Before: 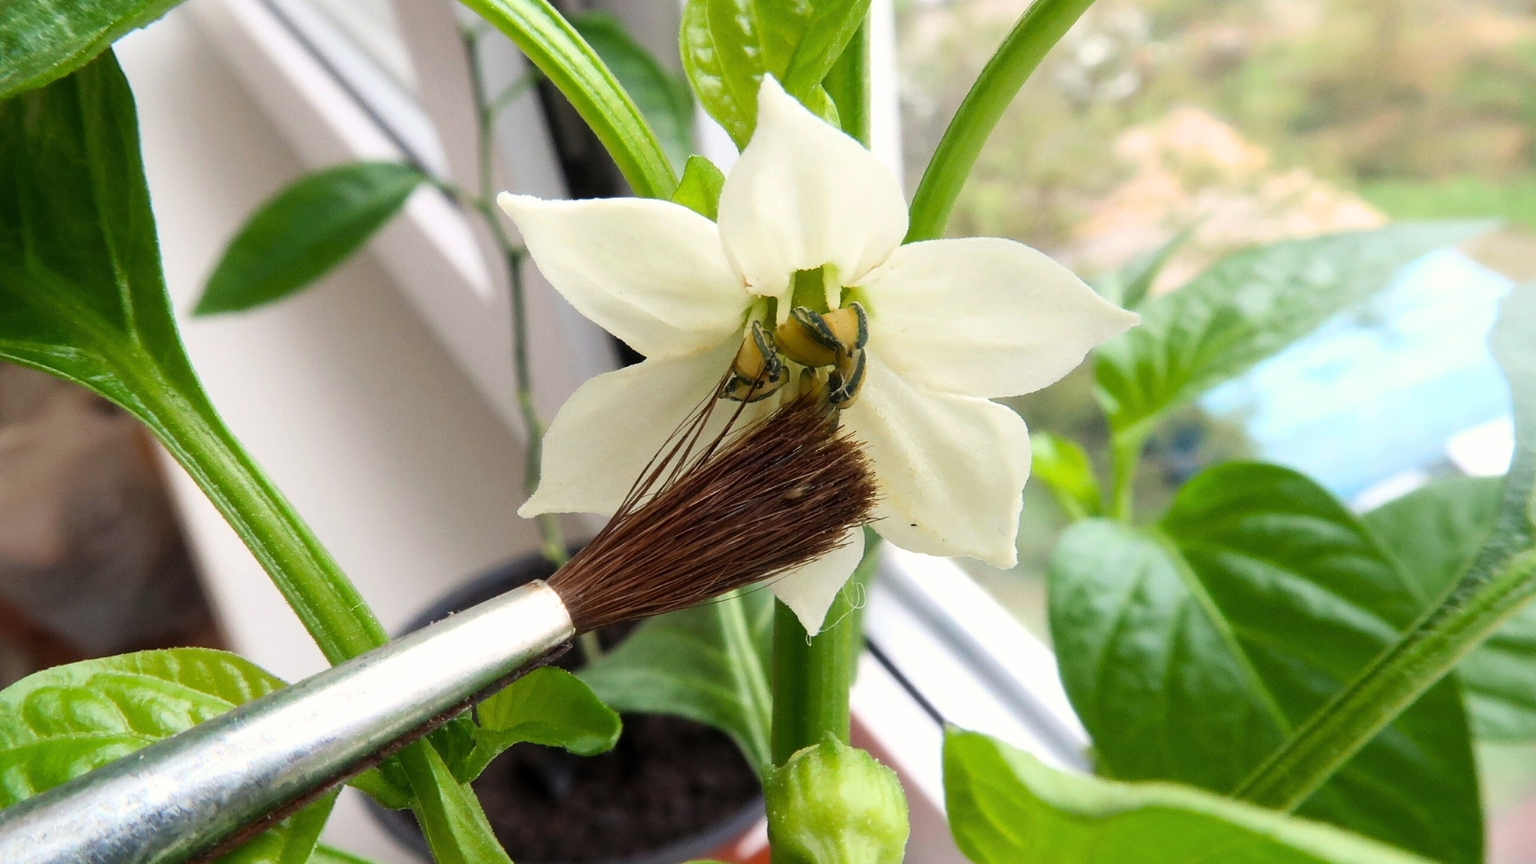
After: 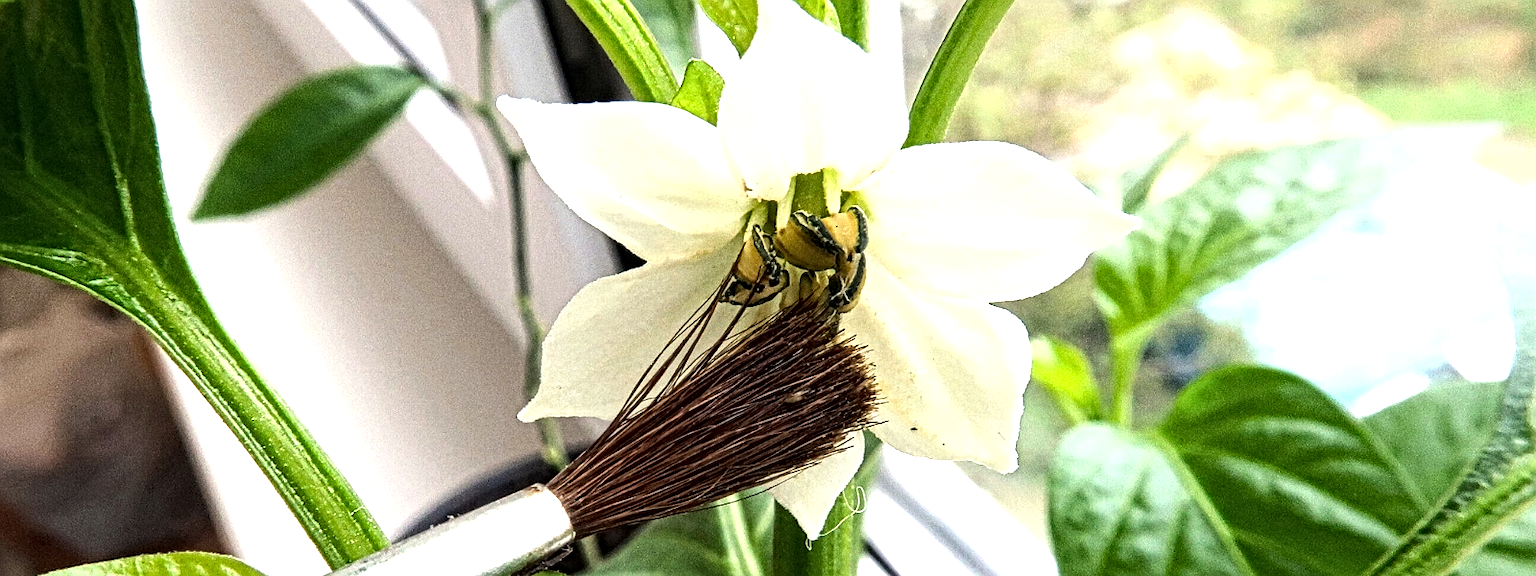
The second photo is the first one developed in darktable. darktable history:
tone equalizer: -8 EV -0.75 EV, -7 EV -0.7 EV, -6 EV -0.6 EV, -5 EV -0.4 EV, -3 EV 0.4 EV, -2 EV 0.6 EV, -1 EV 0.7 EV, +0 EV 0.75 EV, edges refinement/feathering 500, mask exposure compensation -1.57 EV, preserve details no
local contrast: mode bilateral grid, contrast 20, coarseness 3, detail 300%, midtone range 0.2
crop: top 11.166%, bottom 22.168%
